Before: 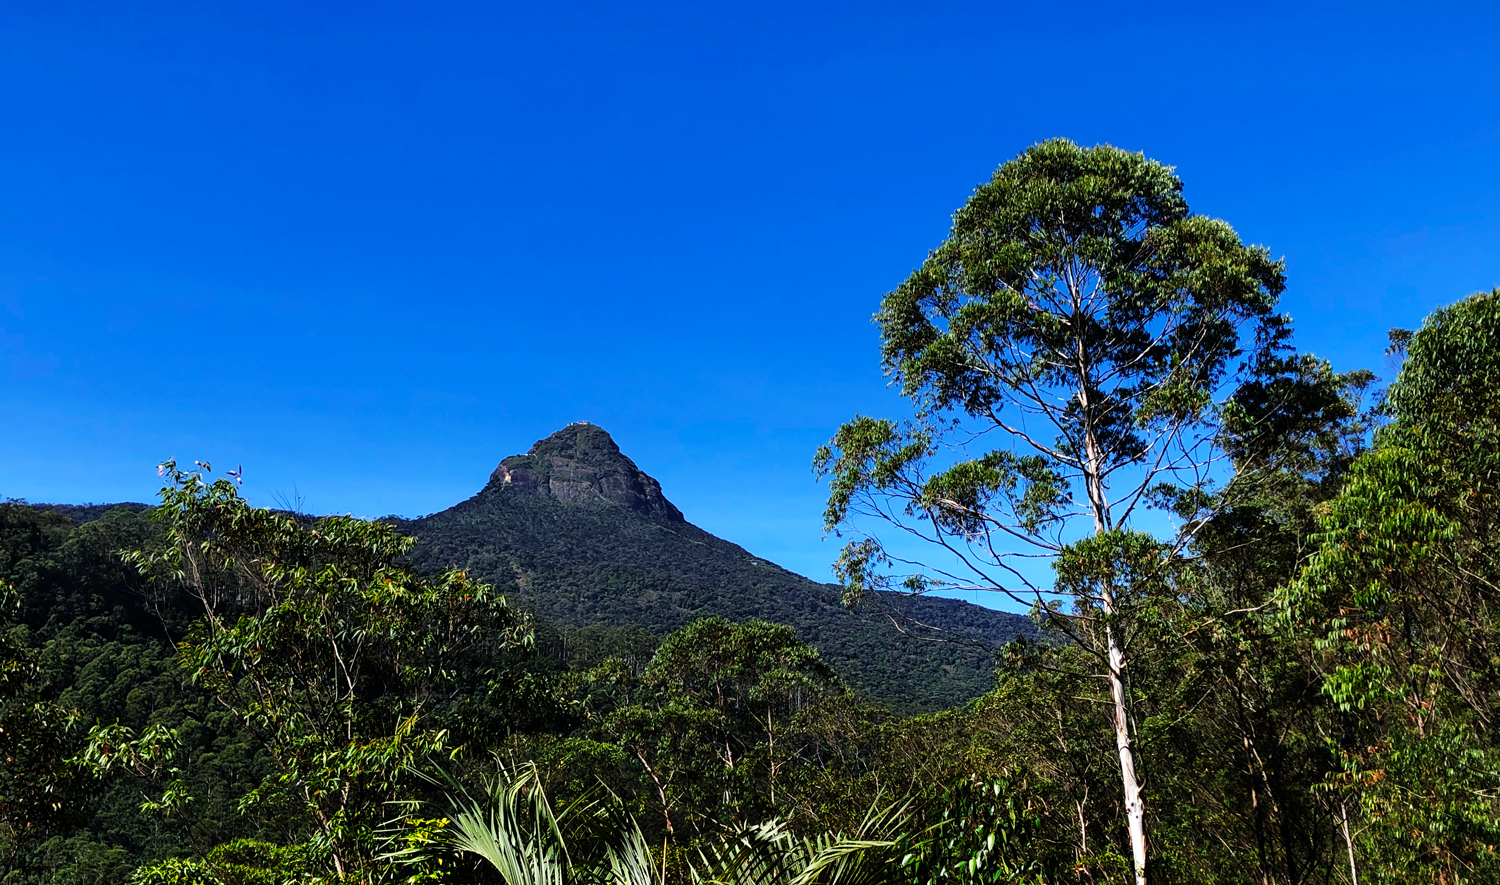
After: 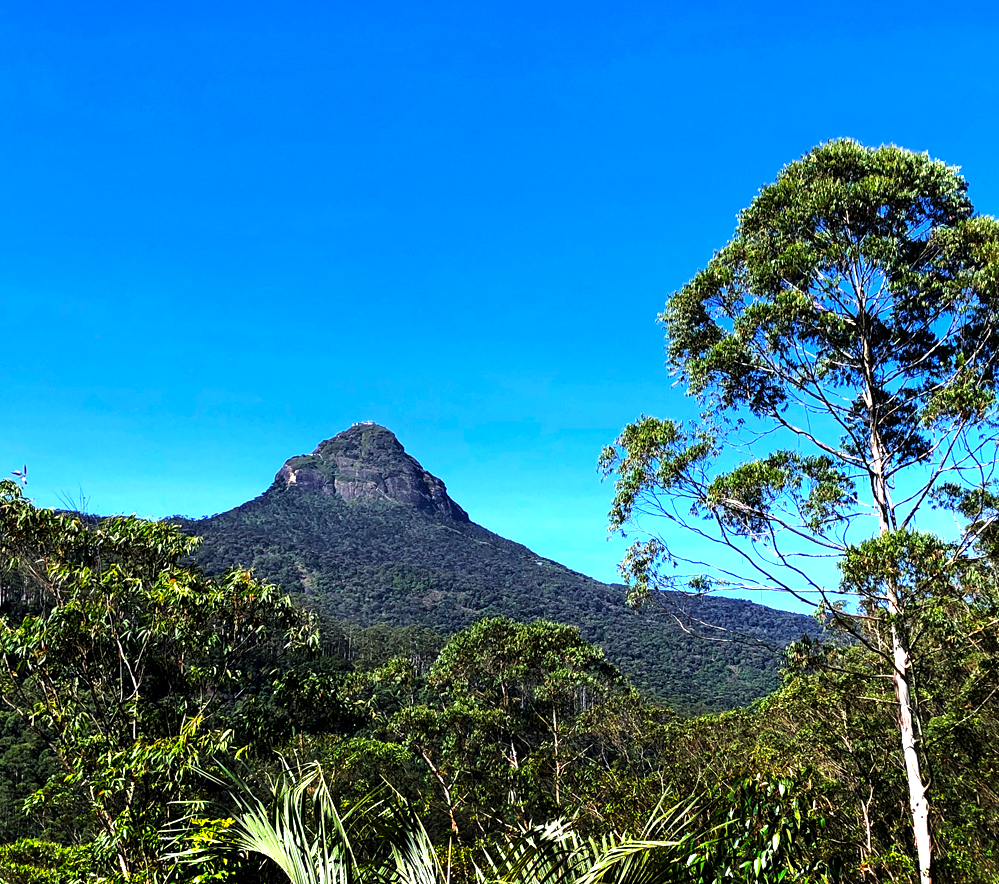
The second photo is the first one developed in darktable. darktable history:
crop and rotate: left 14.436%, right 18.898%
exposure: black level correction 0.001, exposure 1.116 EV, compensate highlight preservation false
